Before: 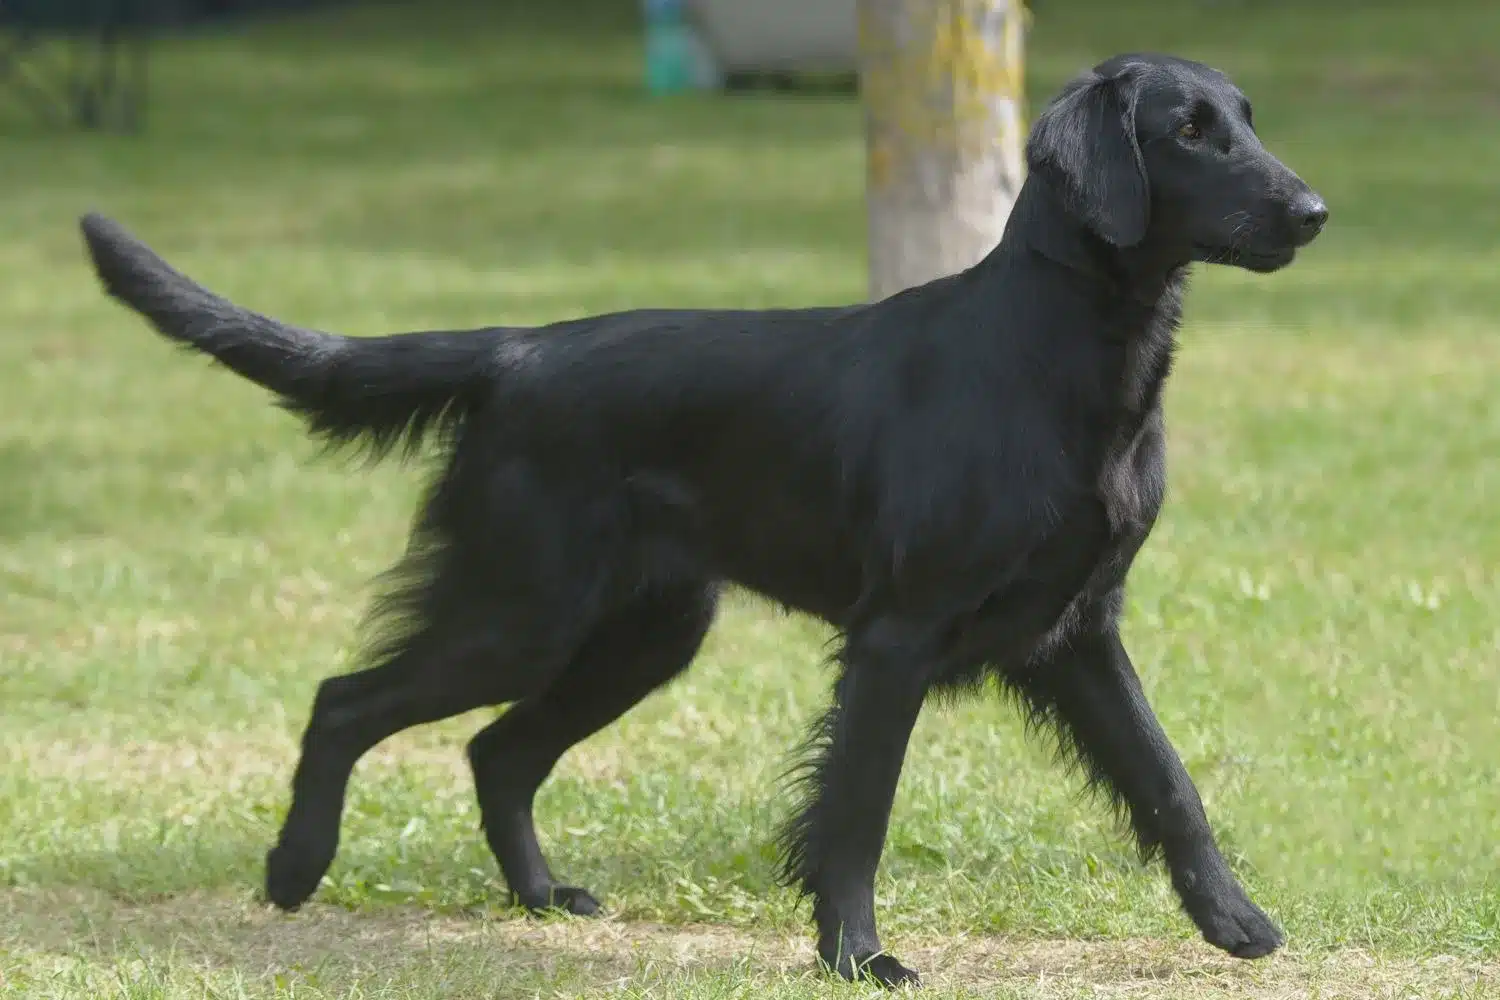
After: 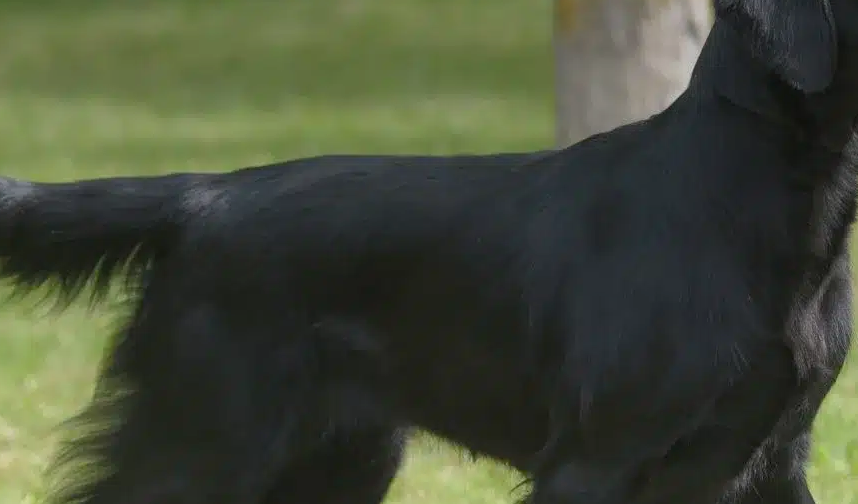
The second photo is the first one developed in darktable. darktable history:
crop: left 20.932%, top 15.471%, right 21.848%, bottom 34.081%
graduated density: rotation 5.63°, offset 76.9
exposure: black level correction 0.001, compensate highlight preservation false
contrast brightness saturation: saturation 0.1
